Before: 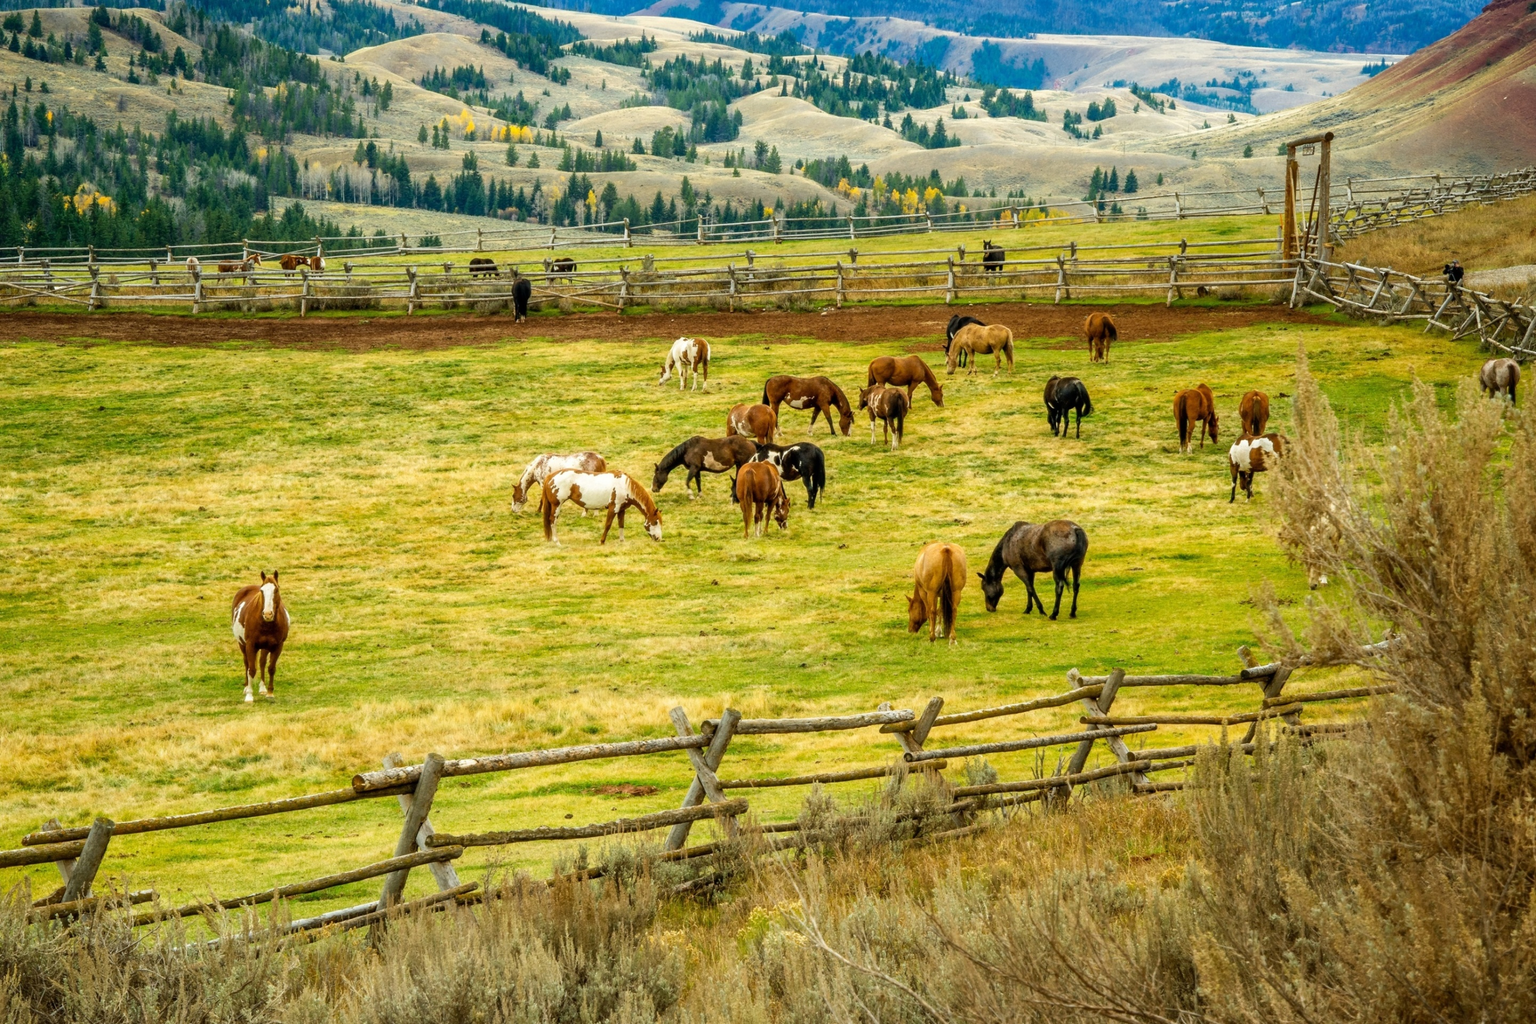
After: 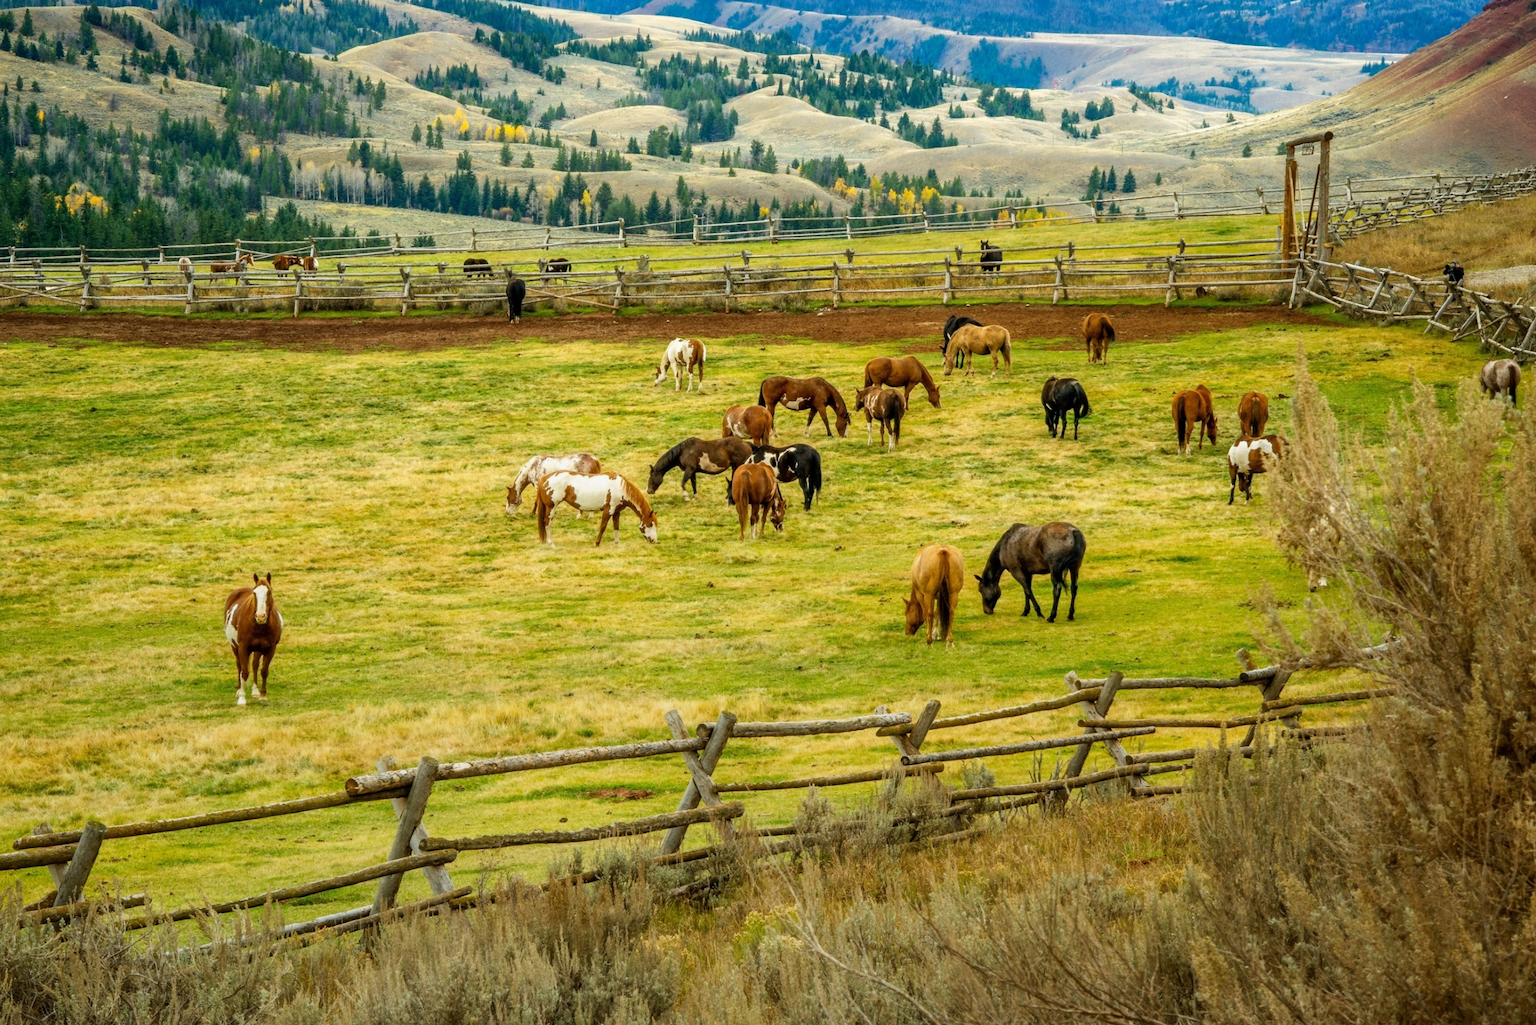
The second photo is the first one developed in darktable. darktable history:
crop and rotate: left 0.614%, top 0.179%, bottom 0.309%
graduated density: rotation -180°, offset 27.42
